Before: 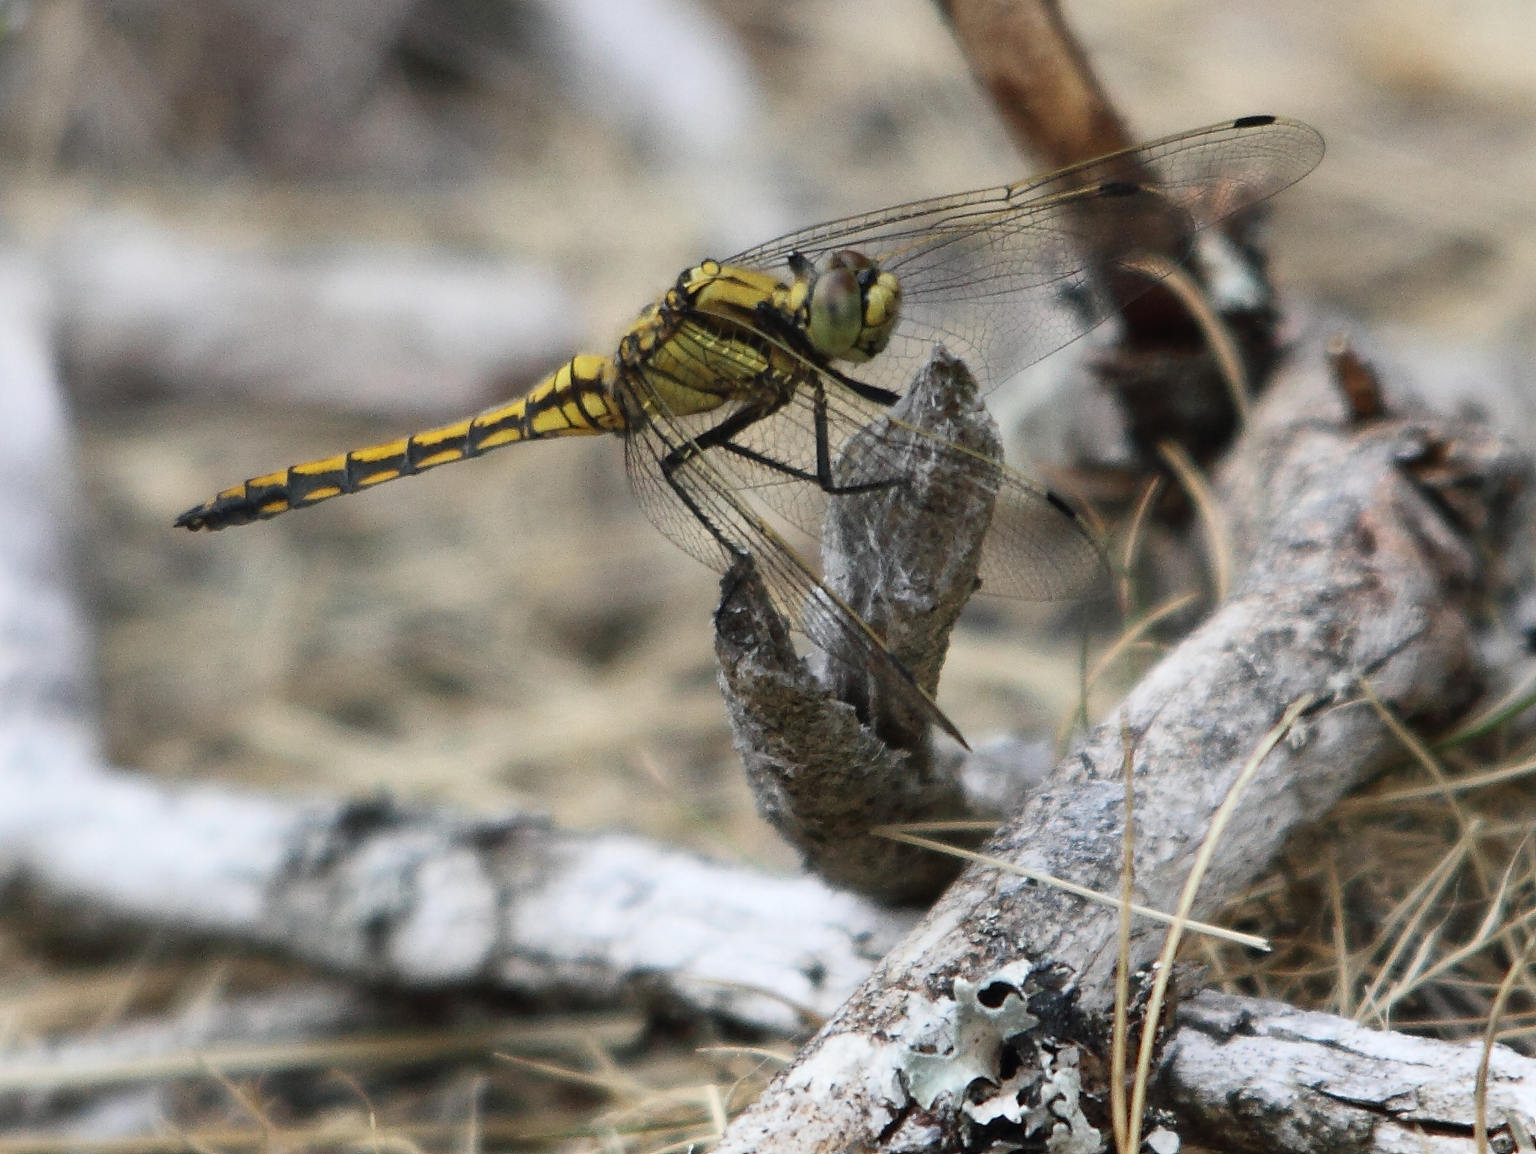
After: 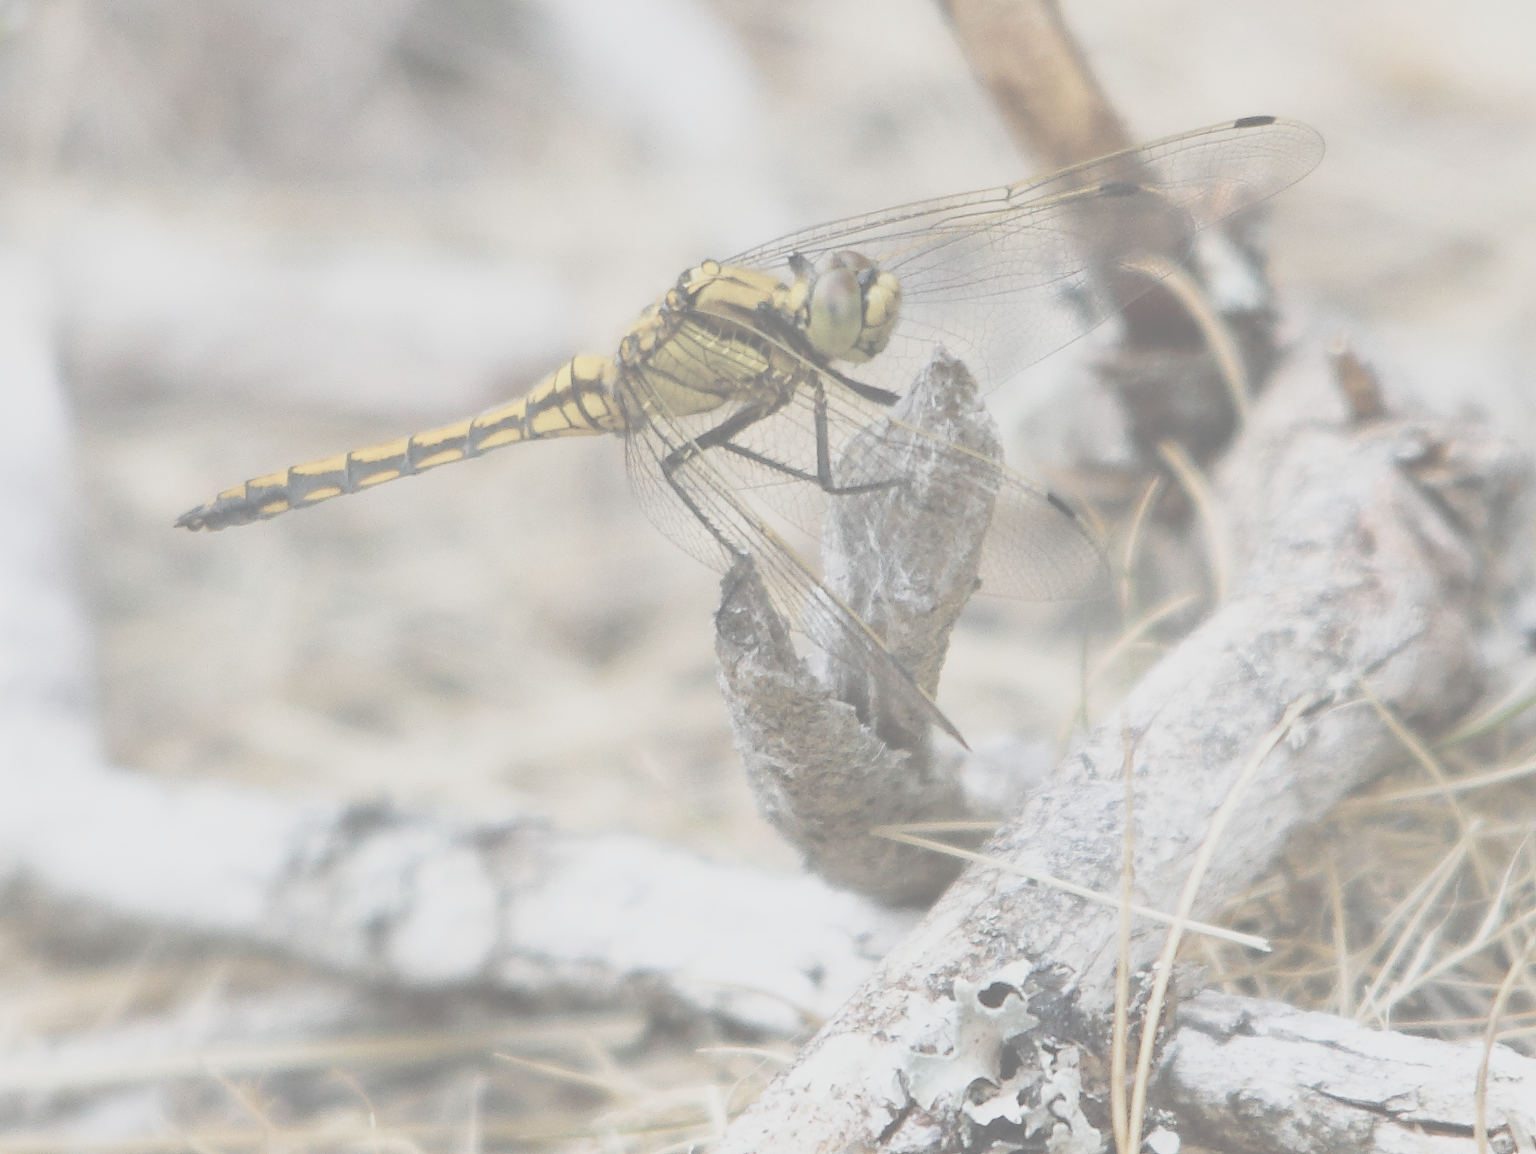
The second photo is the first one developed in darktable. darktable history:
contrast brightness saturation: contrast -0.32, brightness 0.75, saturation -0.78
sigmoid: contrast 1.22, skew 0.65
color balance rgb: linear chroma grading › shadows 10%, linear chroma grading › highlights 10%, linear chroma grading › global chroma 15%, linear chroma grading › mid-tones 15%, perceptual saturation grading › global saturation 40%, perceptual saturation grading › highlights -25%, perceptual saturation grading › mid-tones 35%, perceptual saturation grading › shadows 35%, perceptual brilliance grading › global brilliance 11.29%, global vibrance 11.29%
